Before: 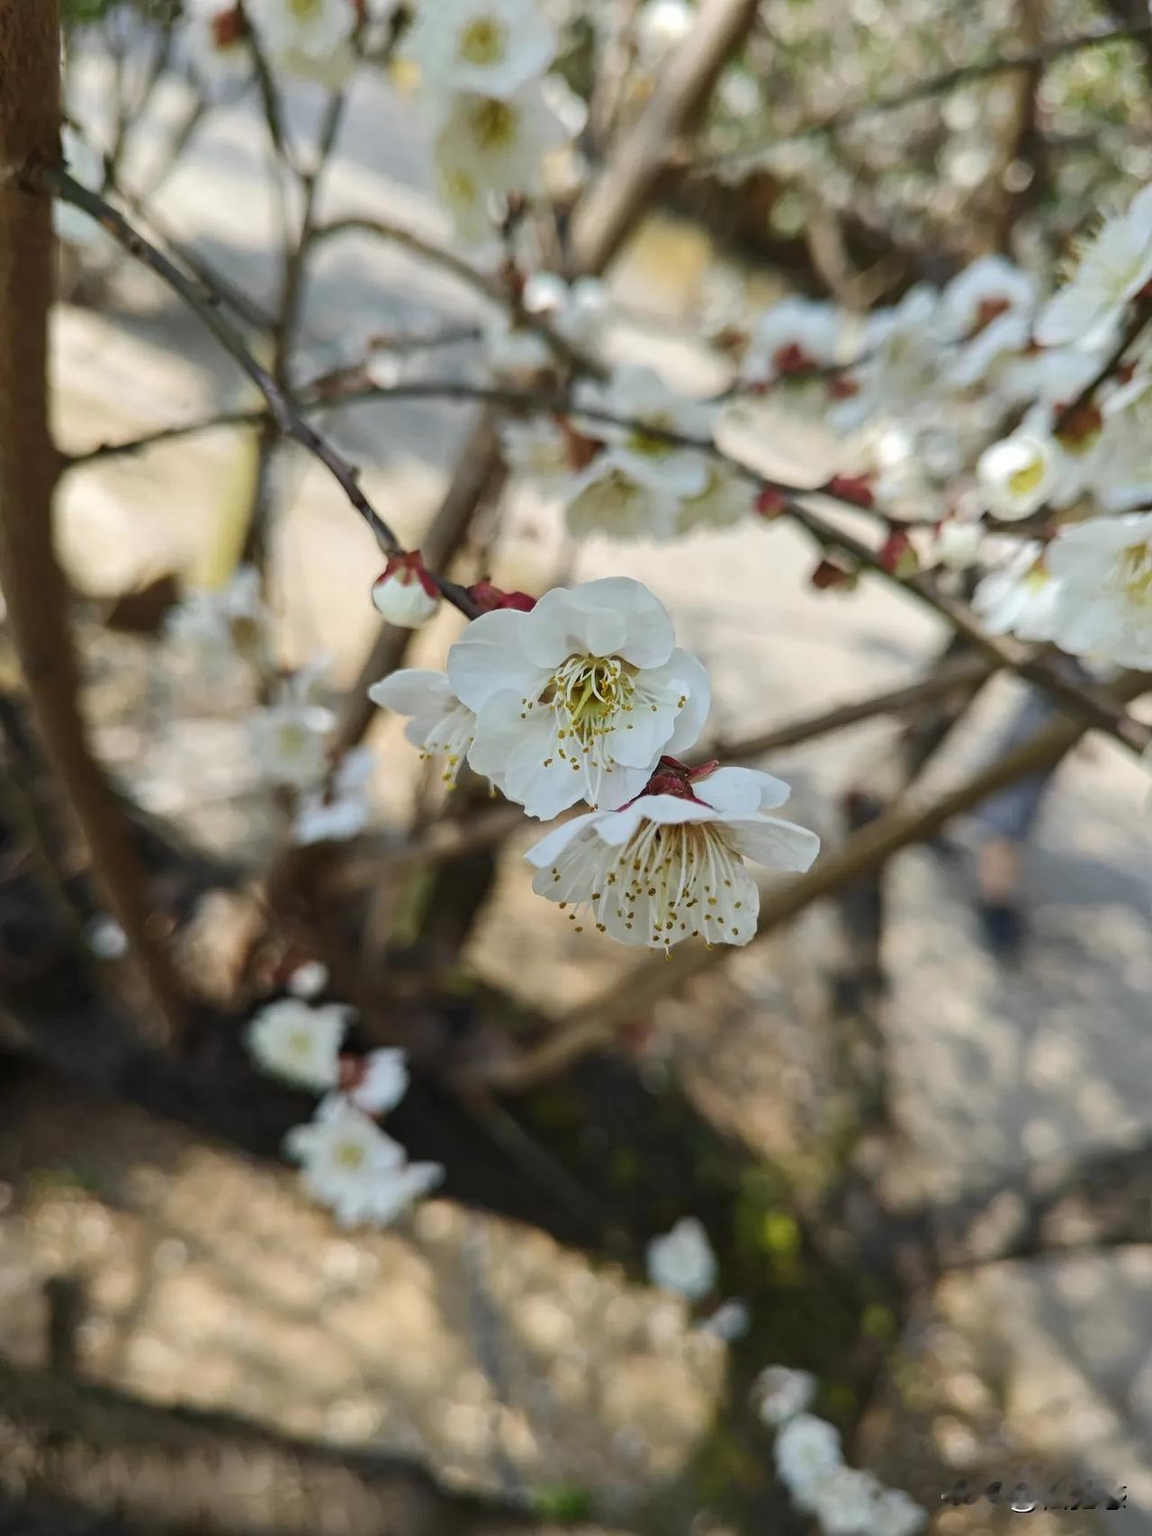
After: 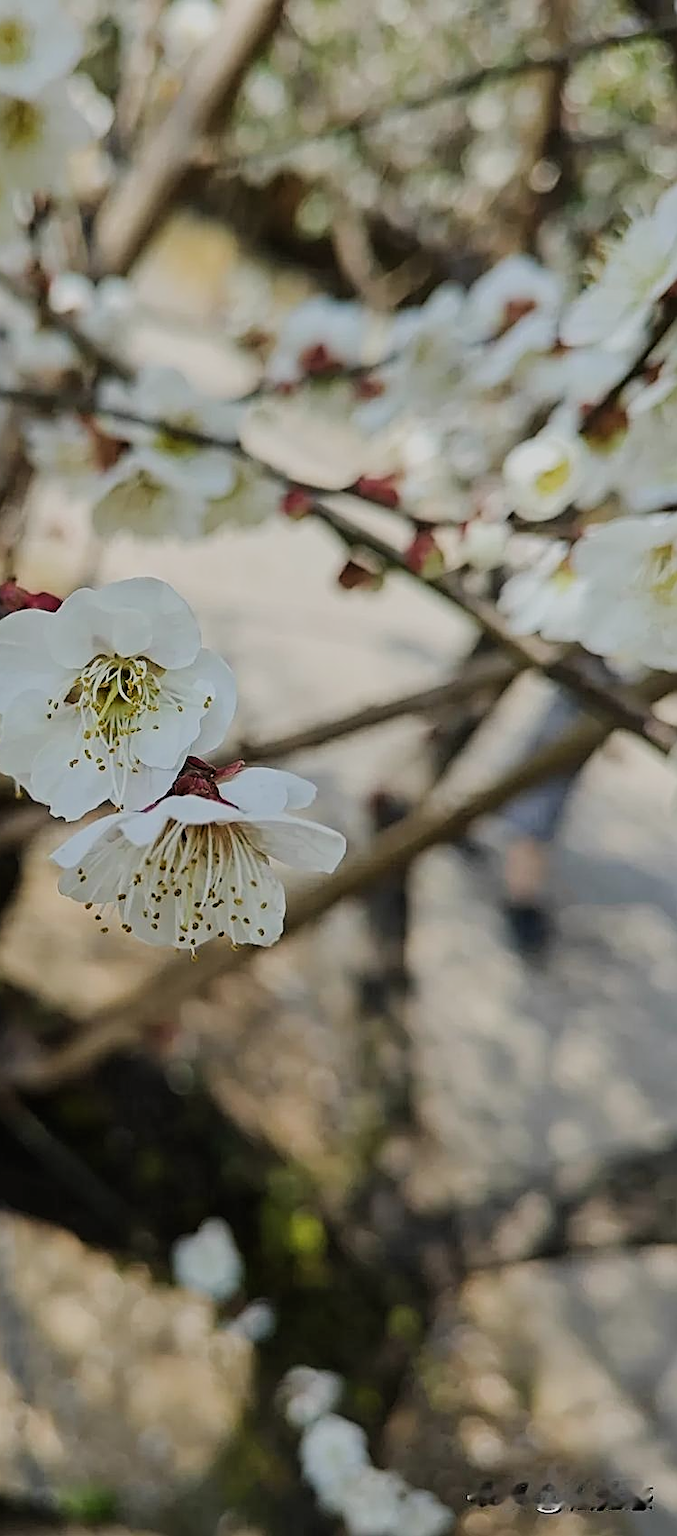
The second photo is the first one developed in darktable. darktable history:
filmic rgb: black relative exposure -7.3 EV, white relative exposure 5.06 EV, hardness 3.2
crop: left 41.222%
sharpen: amount 0.897
